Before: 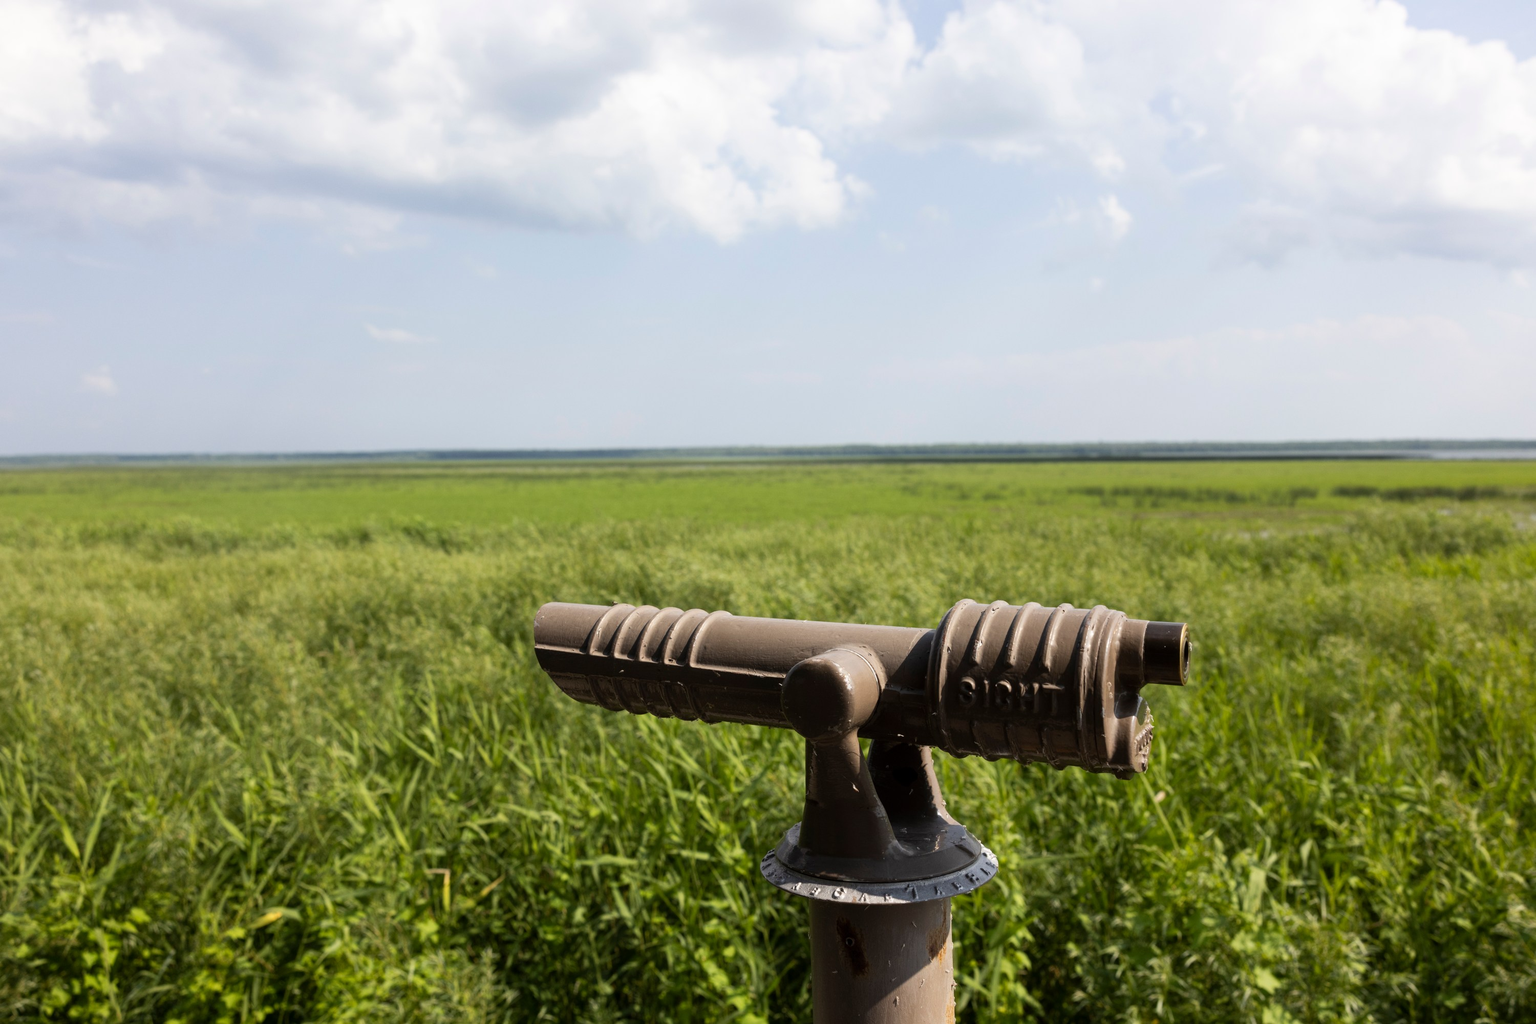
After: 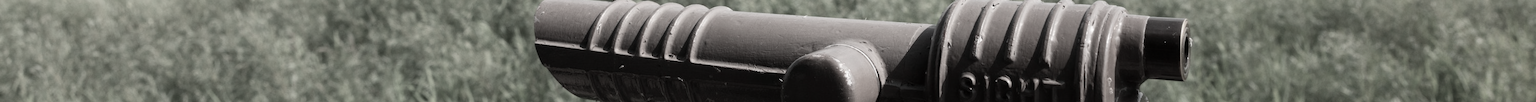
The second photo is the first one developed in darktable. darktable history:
color contrast: green-magenta contrast 0.3, blue-yellow contrast 0.15
crop and rotate: top 59.084%, bottom 30.916%
